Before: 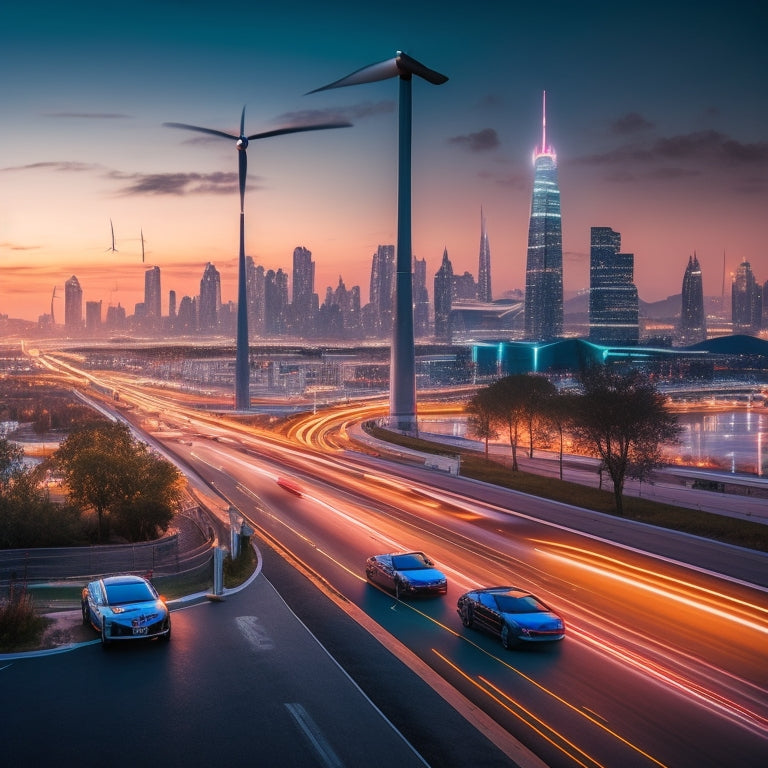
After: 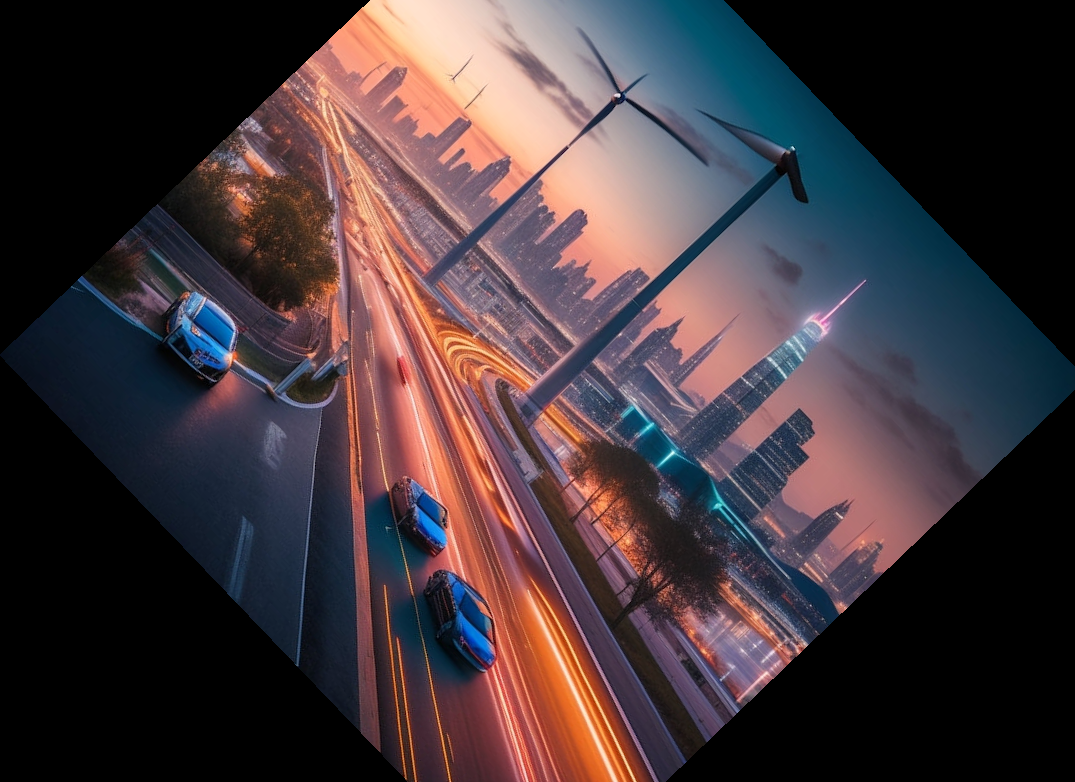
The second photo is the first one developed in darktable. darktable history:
crop and rotate: angle -46.26°, top 16.234%, right 0.912%, bottom 11.704%
contrast brightness saturation: contrast 0.05
